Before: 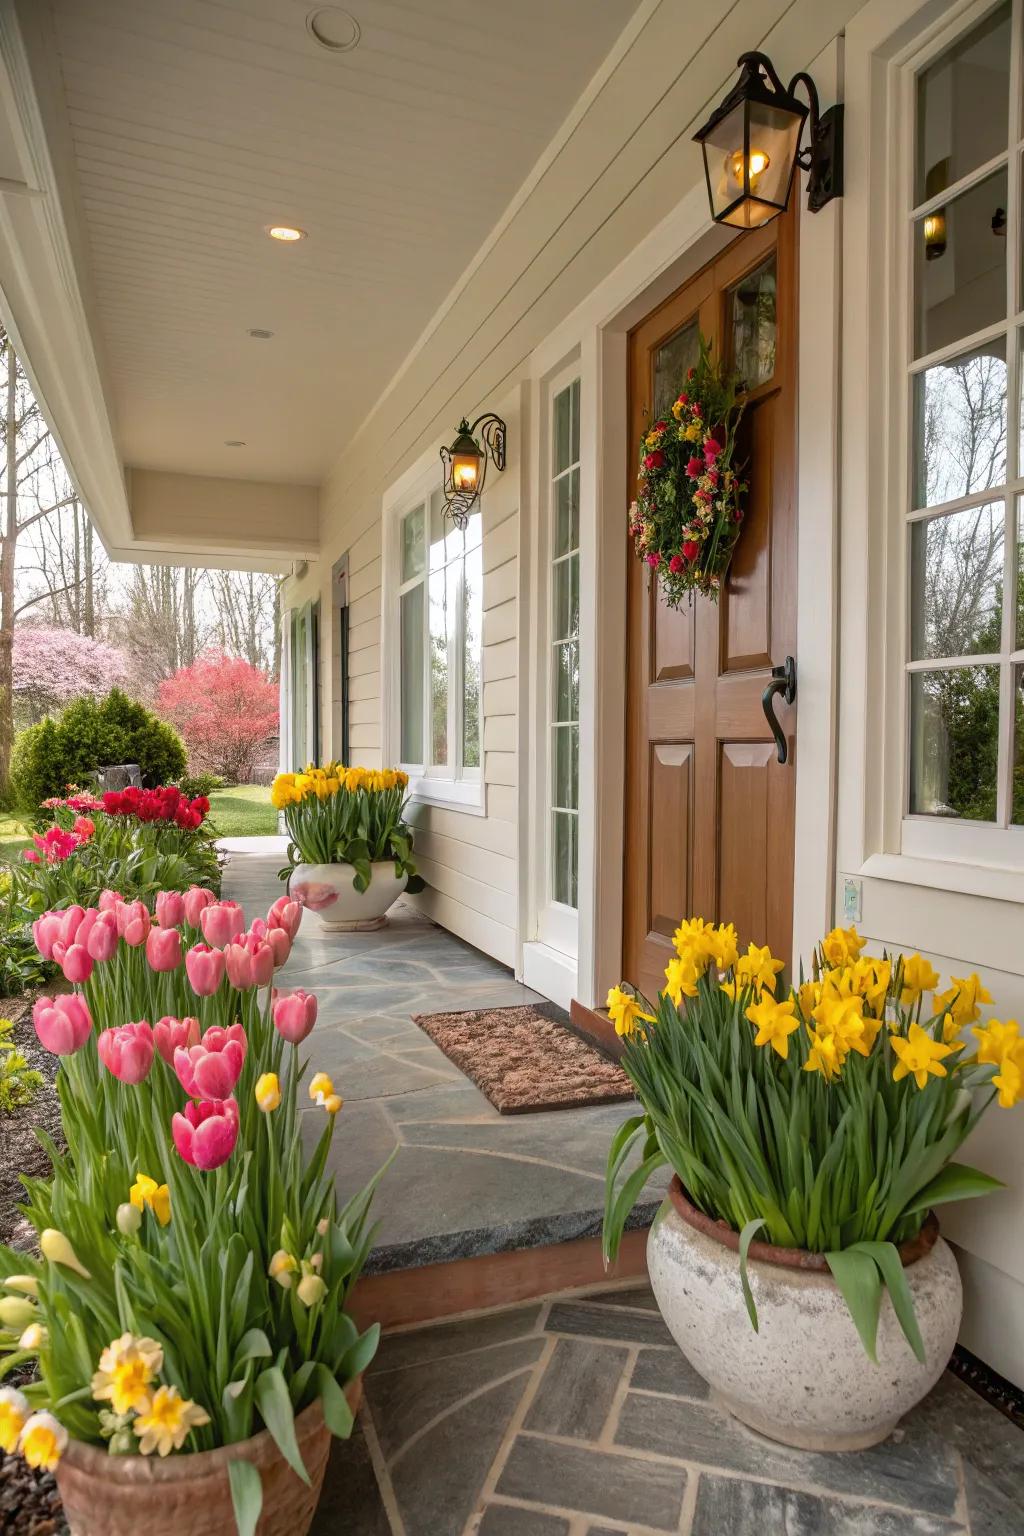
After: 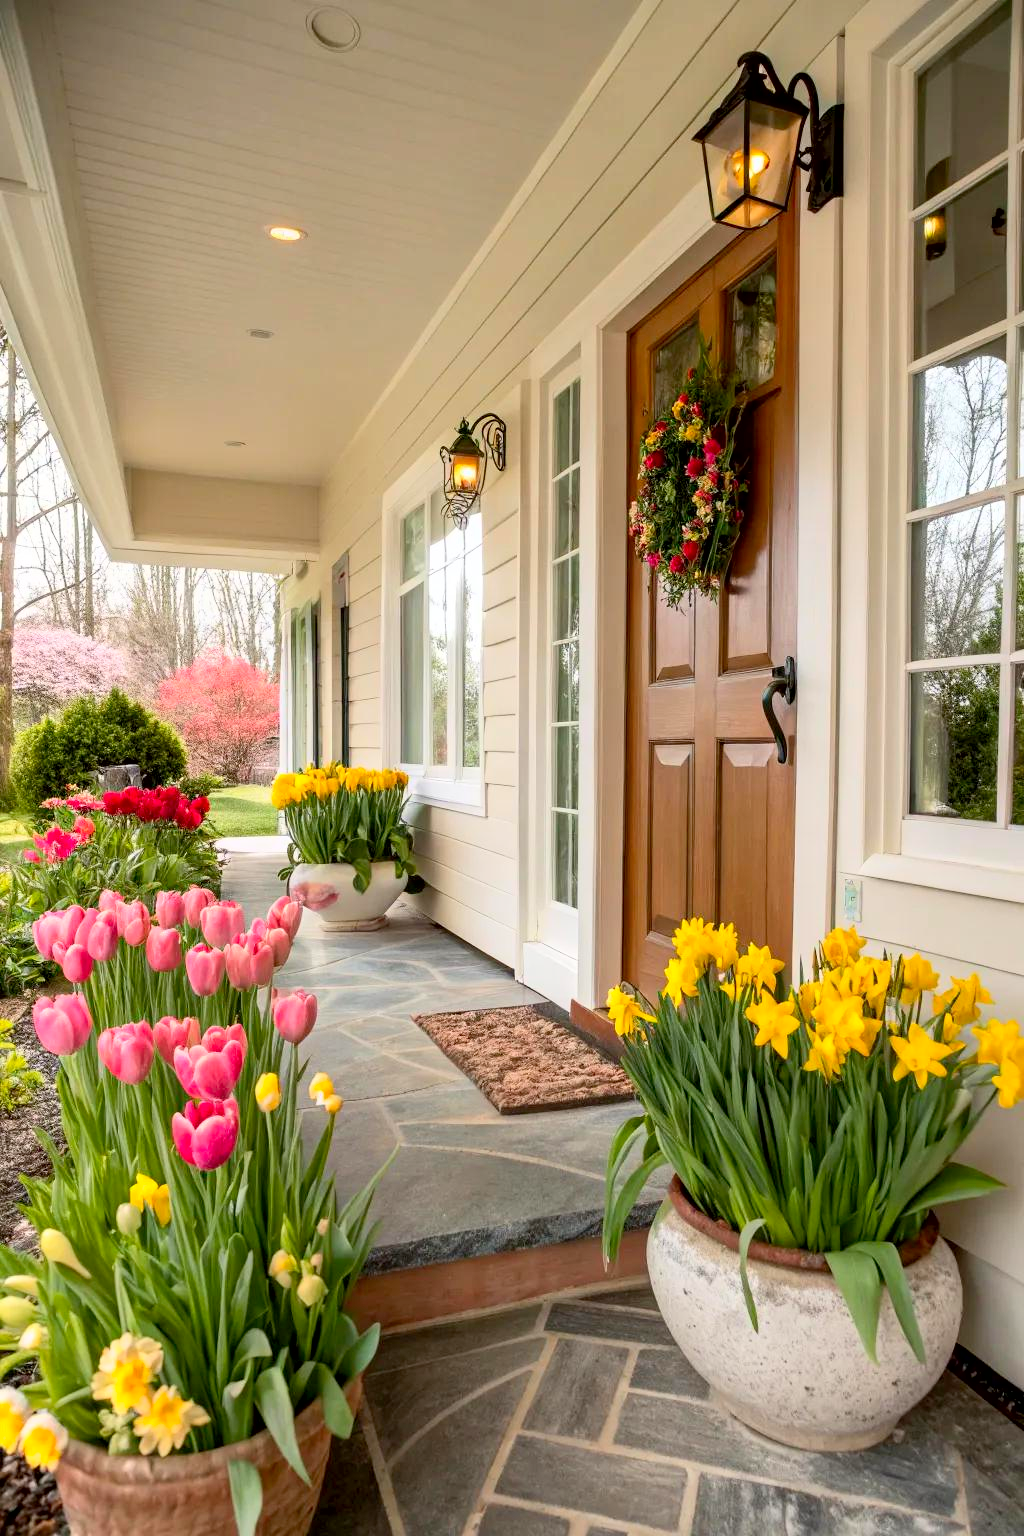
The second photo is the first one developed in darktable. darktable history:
contrast brightness saturation: contrast 0.195, brightness 0.161, saturation 0.224
exposure: black level correction 0.006, compensate highlight preservation false
